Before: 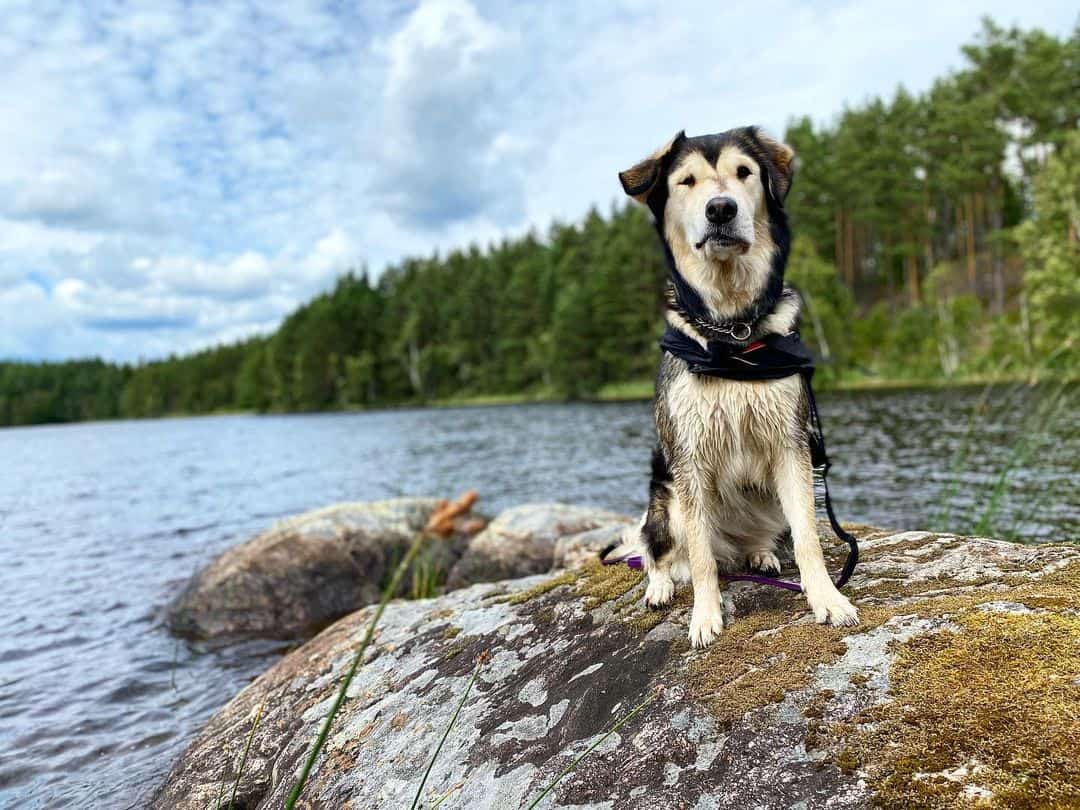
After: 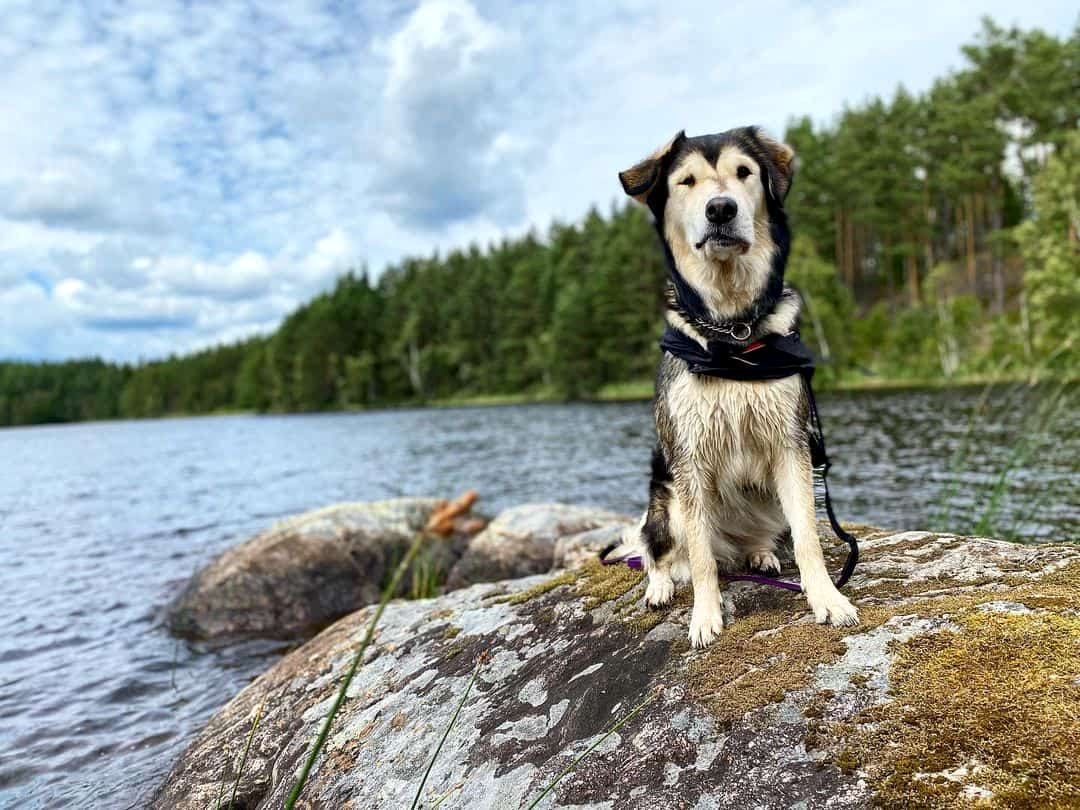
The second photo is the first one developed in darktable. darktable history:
local contrast: mode bilateral grid, contrast 20, coarseness 50, detail 120%, midtone range 0.2
tone curve: color space Lab, linked channels, preserve colors none
